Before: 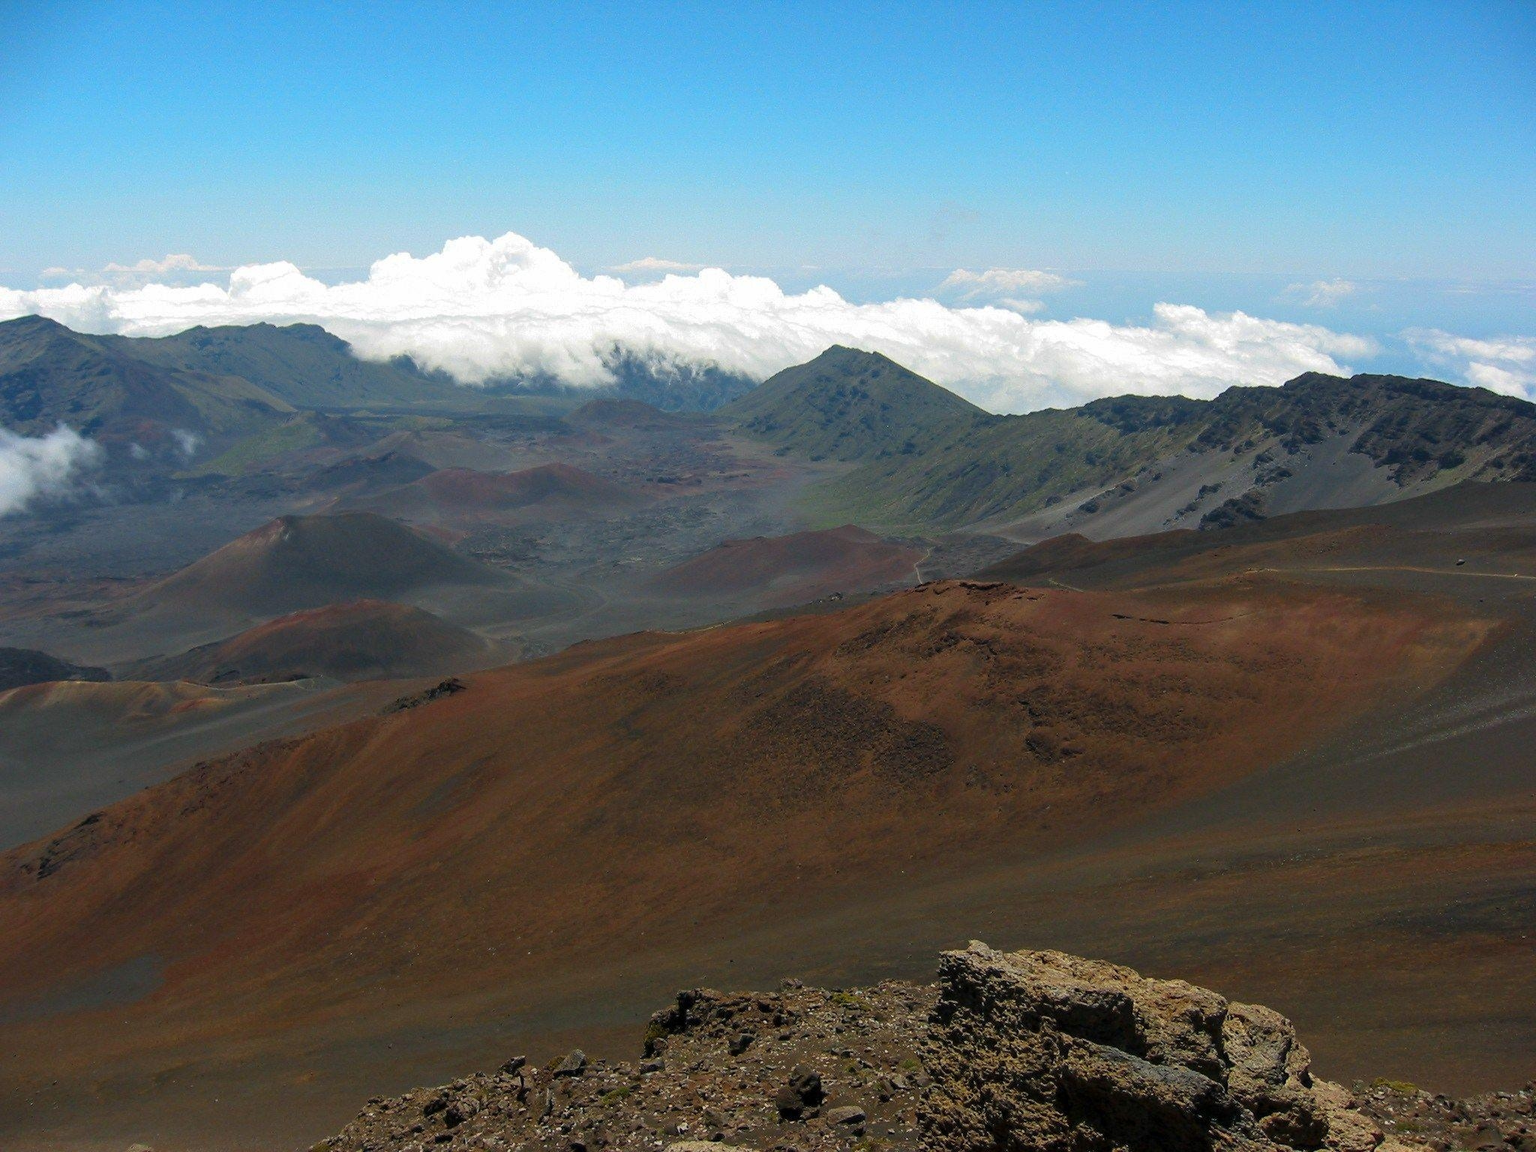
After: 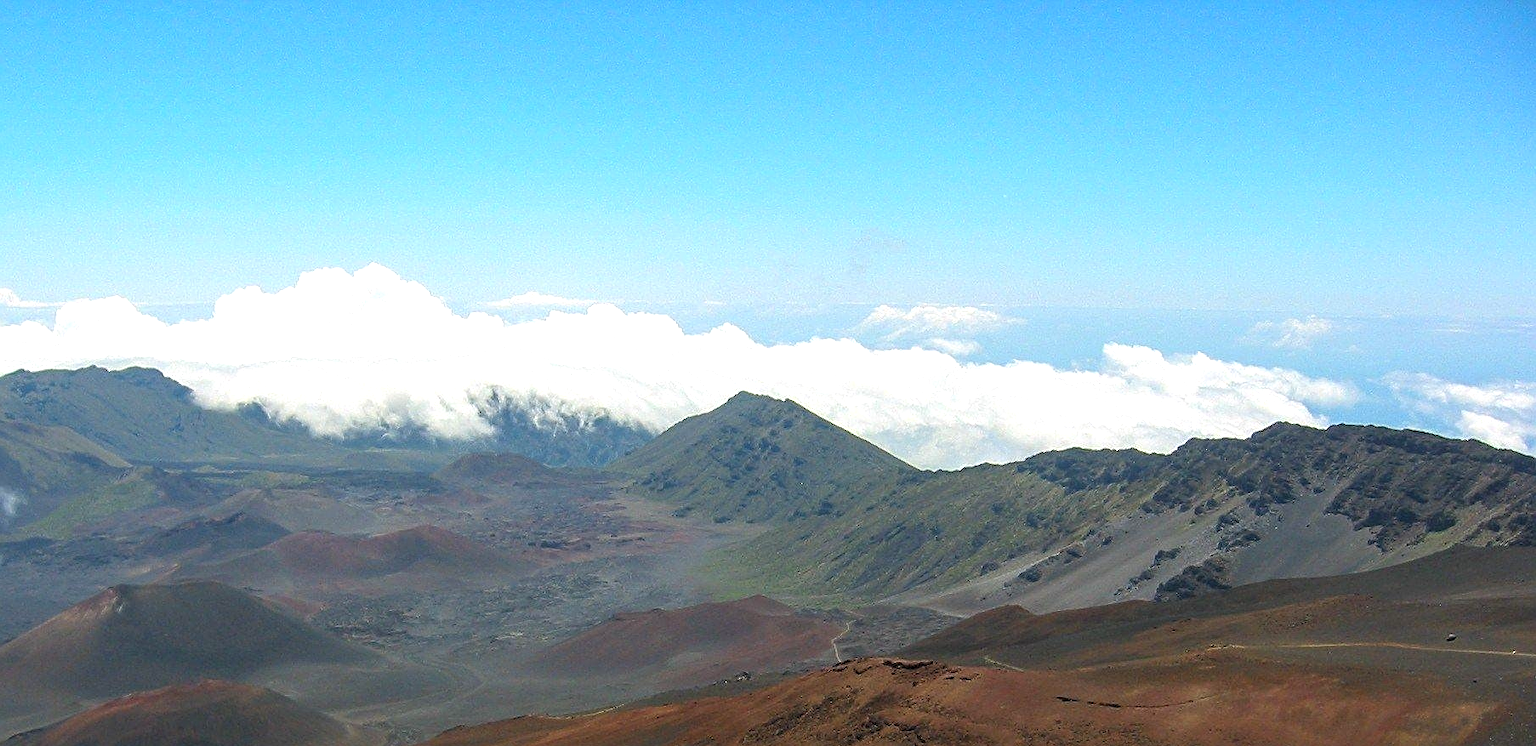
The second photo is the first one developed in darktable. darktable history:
crop and rotate: left 11.812%, bottom 42.776%
exposure: exposure 0.493 EV, compensate highlight preservation false
local contrast: detail 110%
sharpen: on, module defaults
